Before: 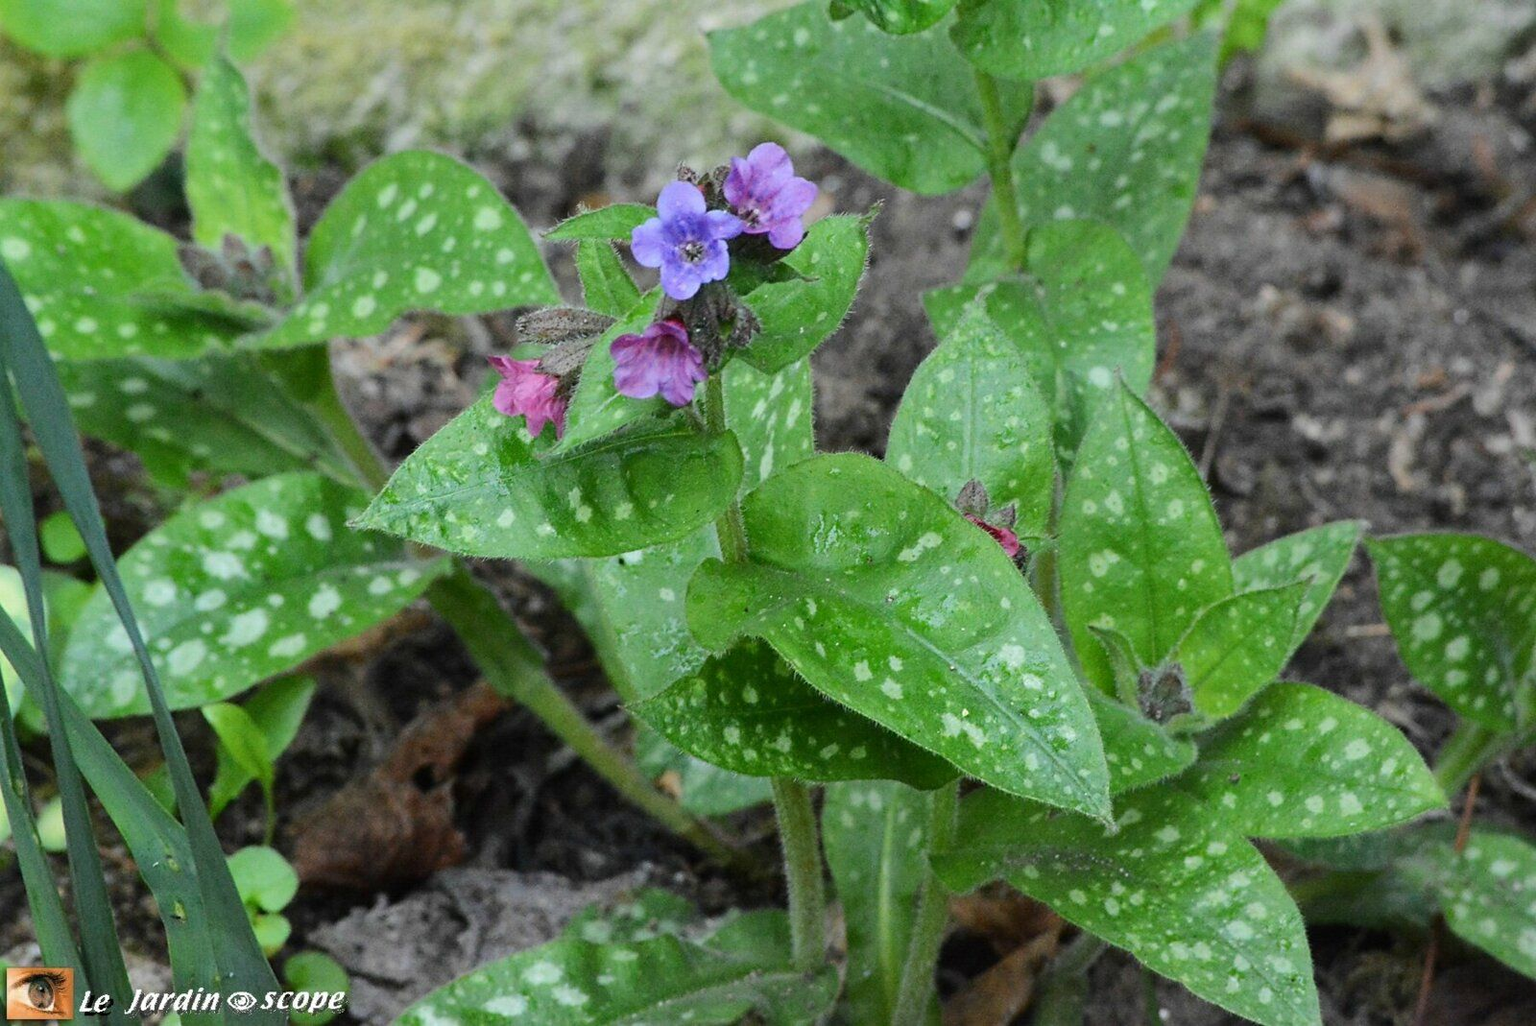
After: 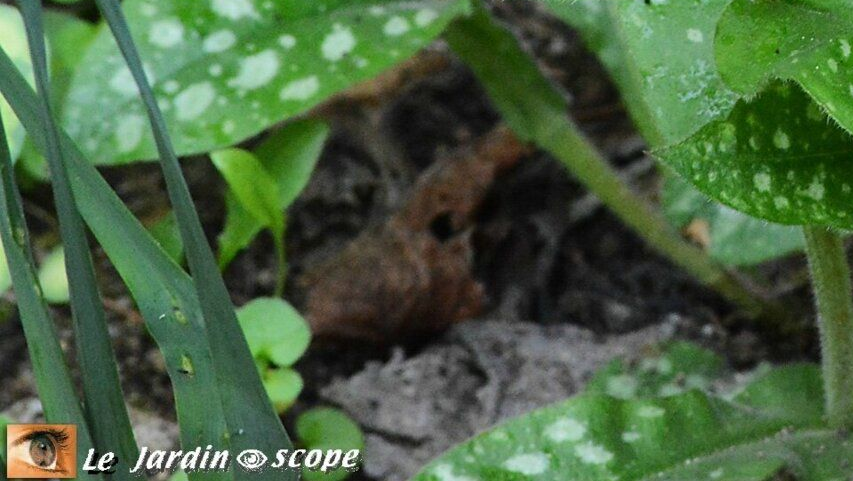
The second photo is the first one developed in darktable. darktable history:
crop and rotate: top 54.713%, right 46.64%, bottom 0.228%
